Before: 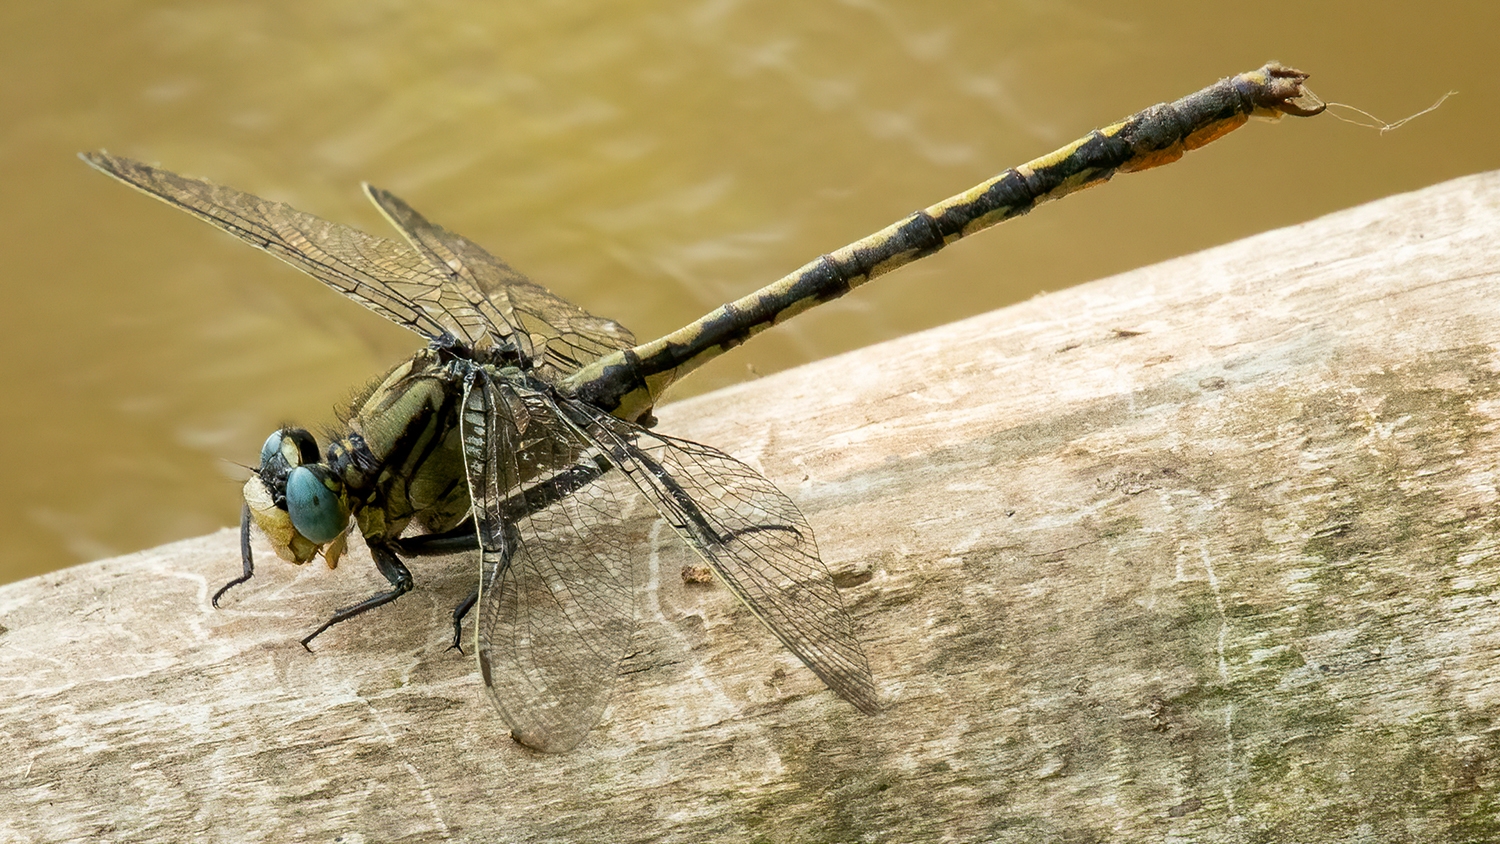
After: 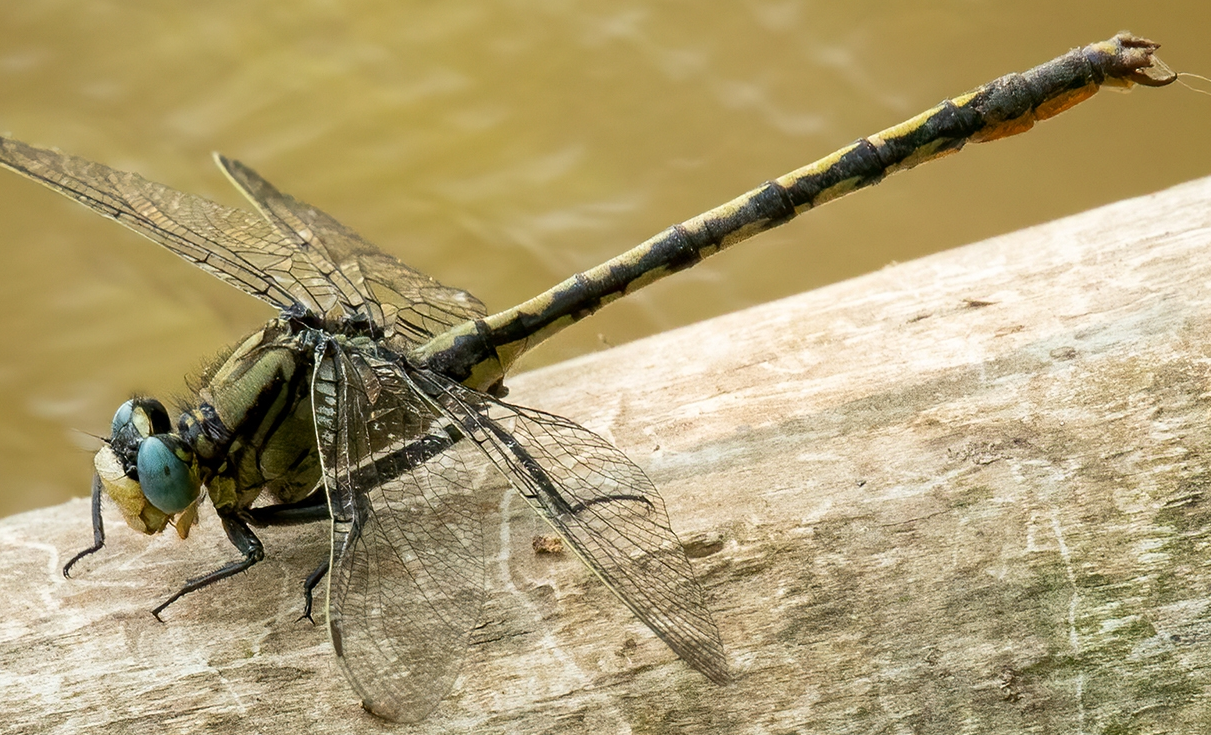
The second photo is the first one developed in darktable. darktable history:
levels: mode automatic, levels [0, 0.374, 0.749]
crop: left 9.969%, top 3.585%, right 9.281%, bottom 9.31%
